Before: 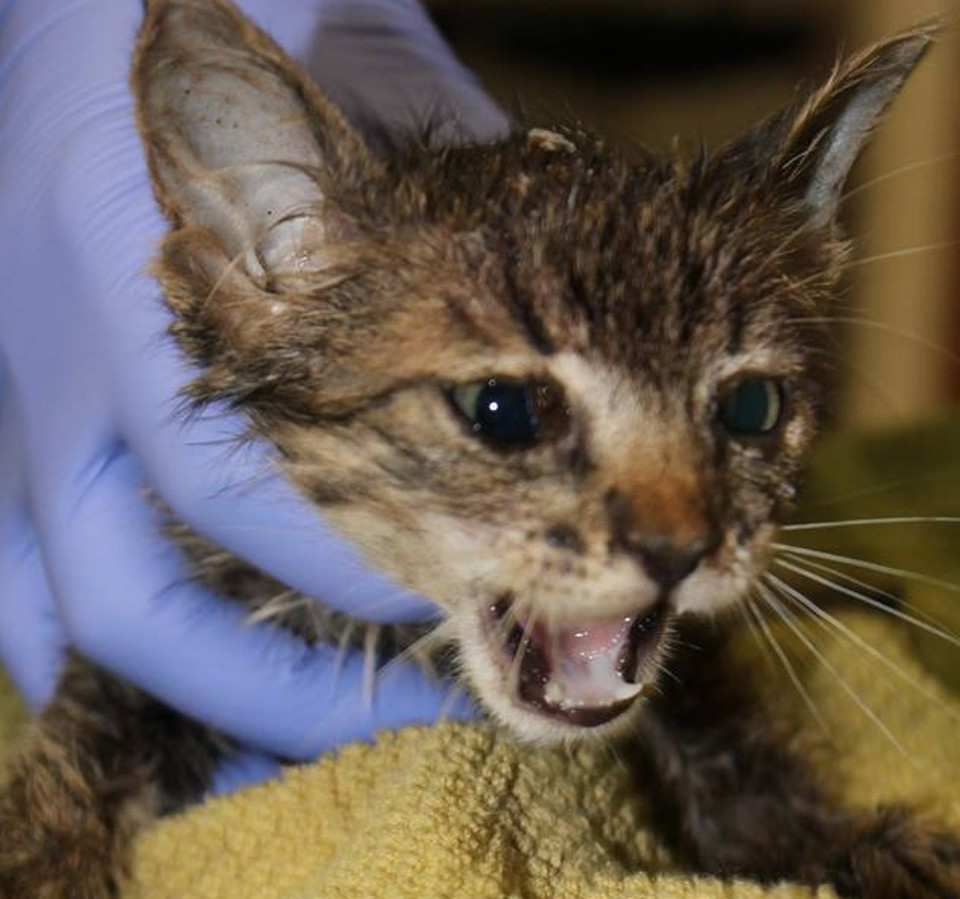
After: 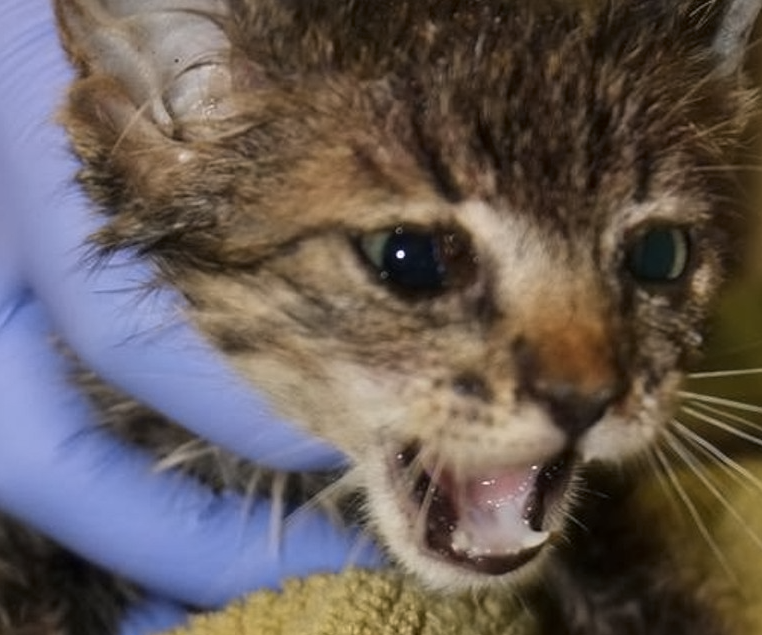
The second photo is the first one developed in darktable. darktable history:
contrast equalizer: y [[0.5 ×6], [0.5 ×6], [0.5 ×6], [0 ×6], [0, 0.039, 0.251, 0.29, 0.293, 0.292]]
crop: left 9.712%, top 16.928%, right 10.845%, bottom 12.332%
